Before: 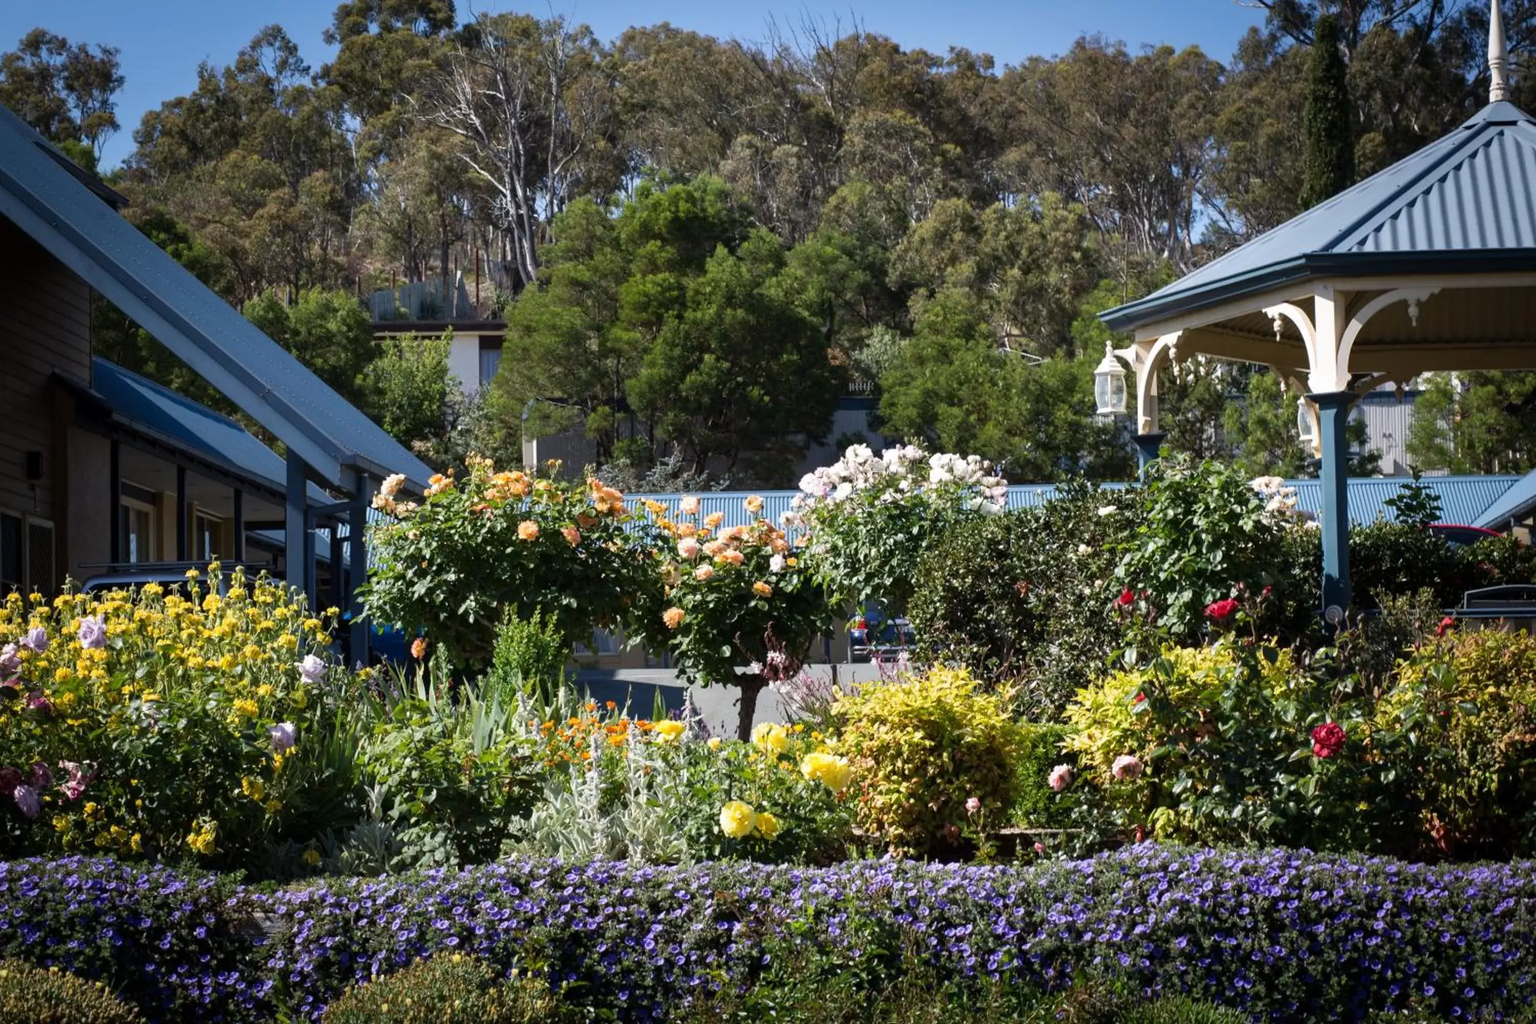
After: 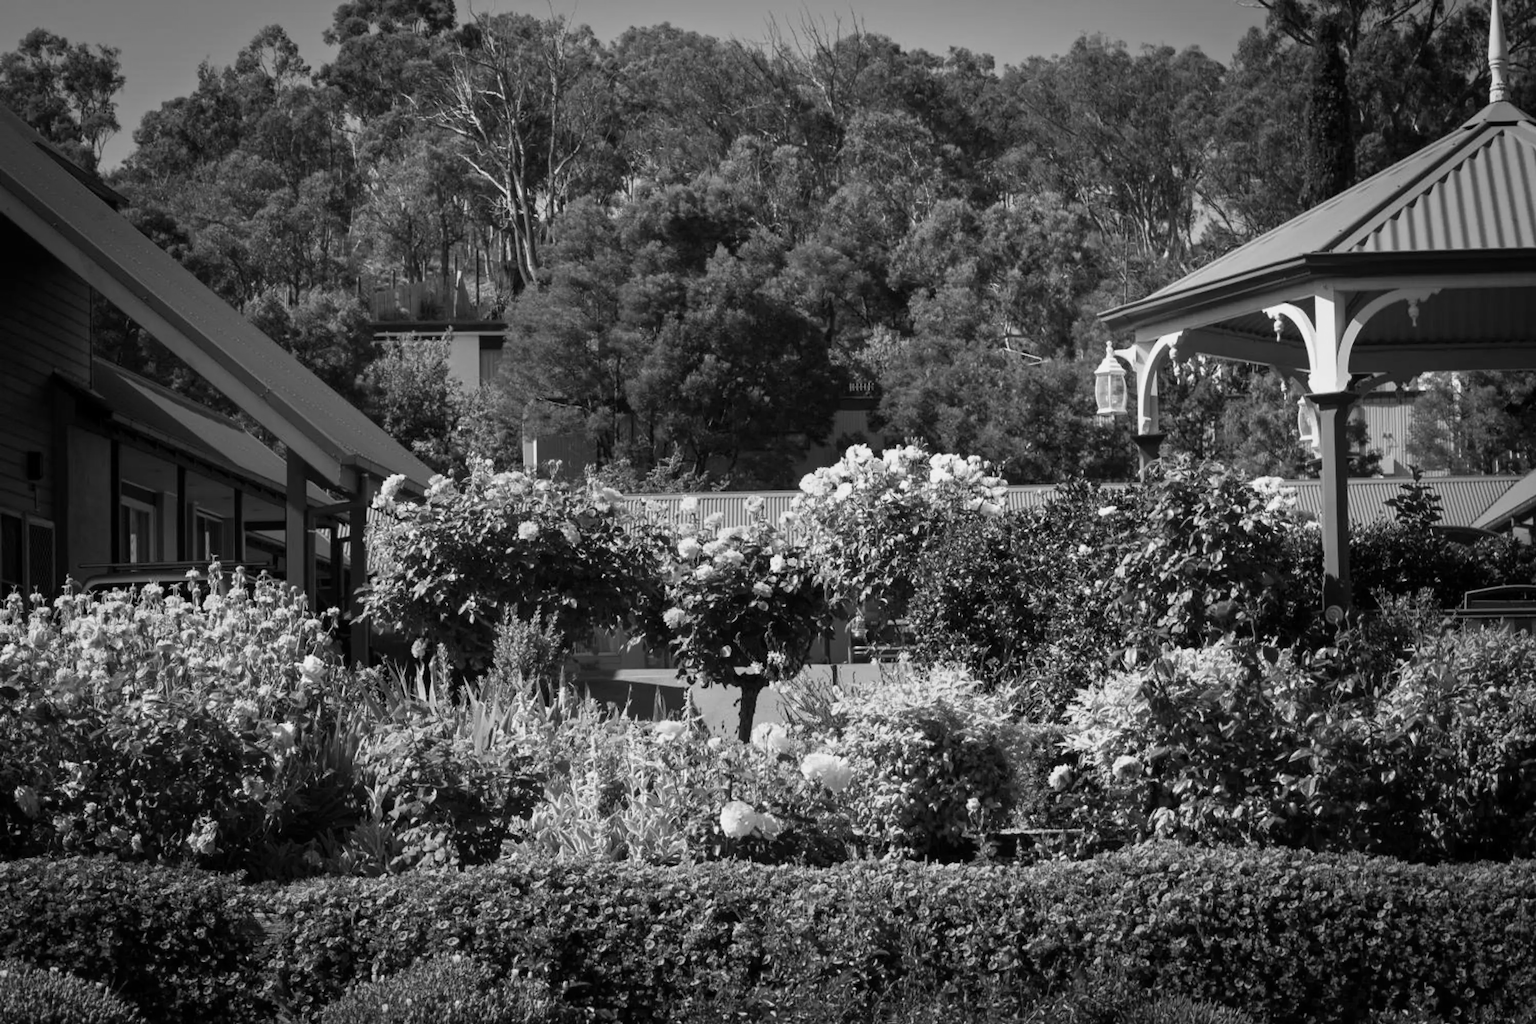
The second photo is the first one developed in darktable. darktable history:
monochrome: a -92.57, b 58.91
color contrast: green-magenta contrast 1.12, blue-yellow contrast 1.95, unbound 0
